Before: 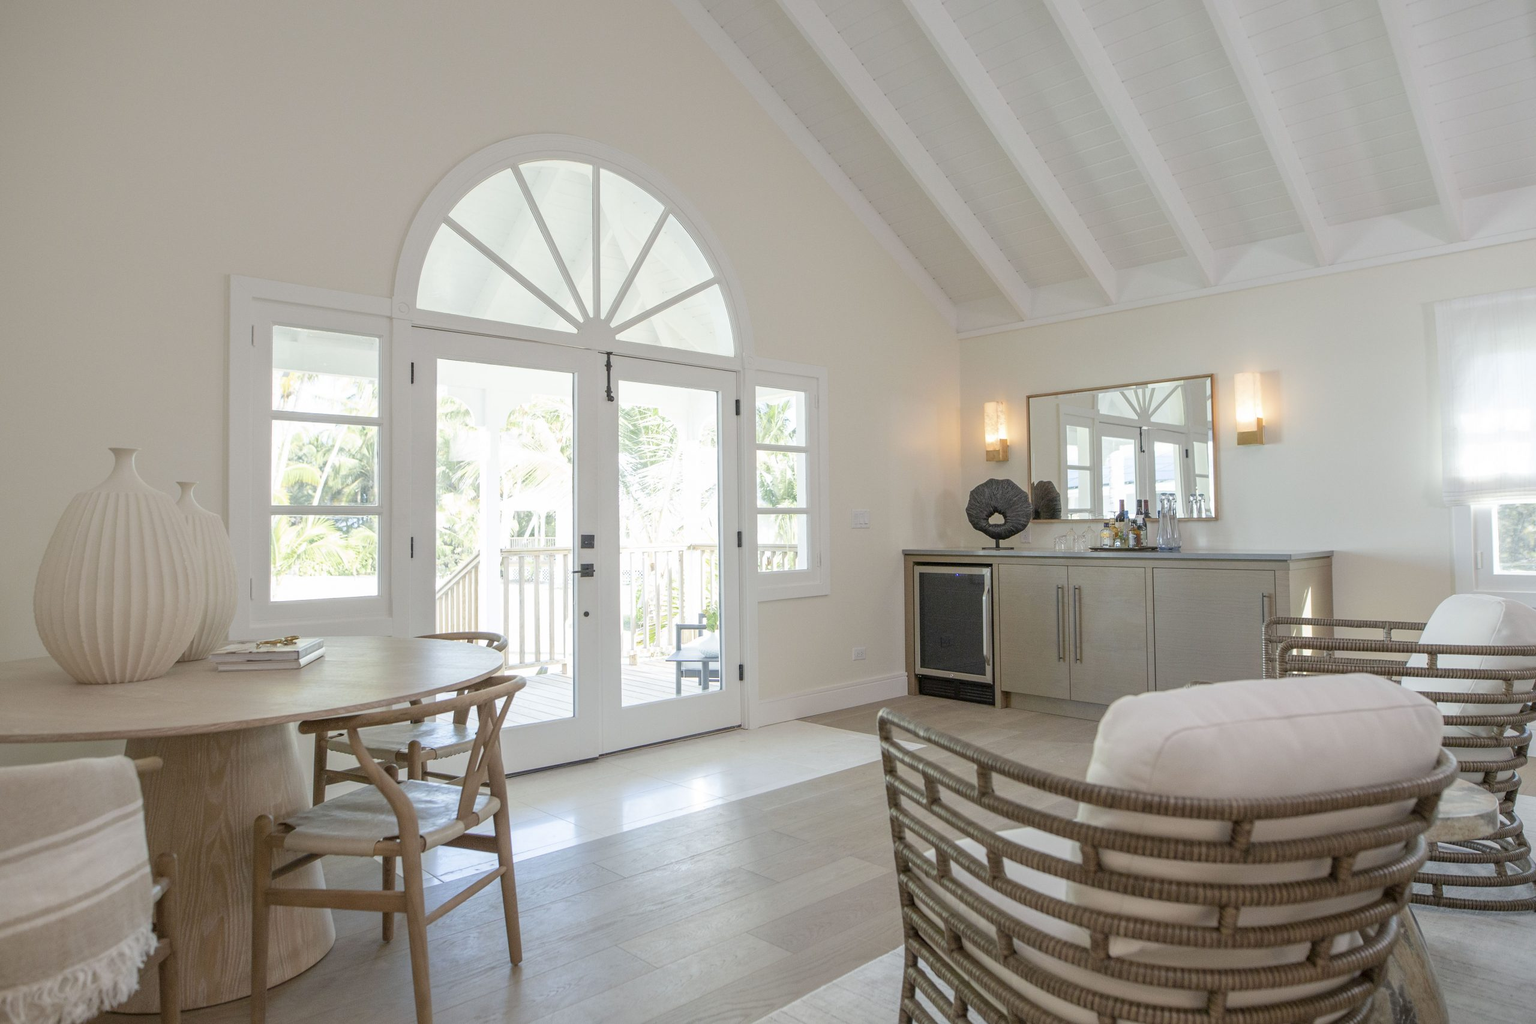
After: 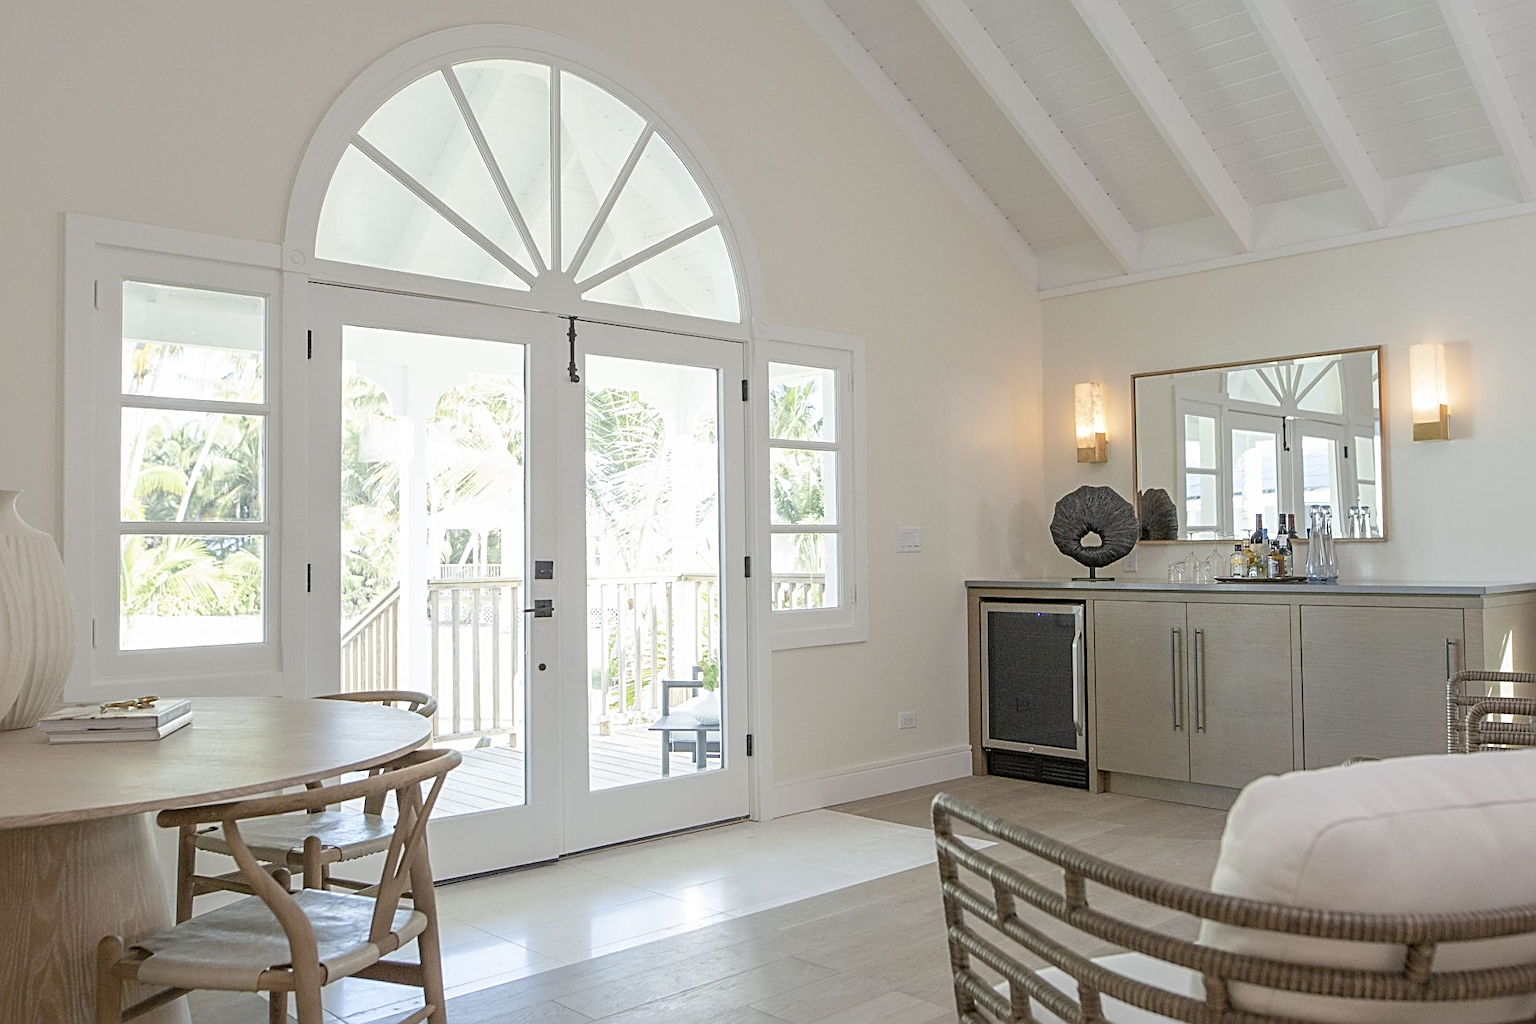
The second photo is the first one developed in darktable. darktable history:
sharpen: radius 2.676, amount 0.669
crop and rotate: left 11.831%, top 11.346%, right 13.429%, bottom 13.899%
tone equalizer: on, module defaults
